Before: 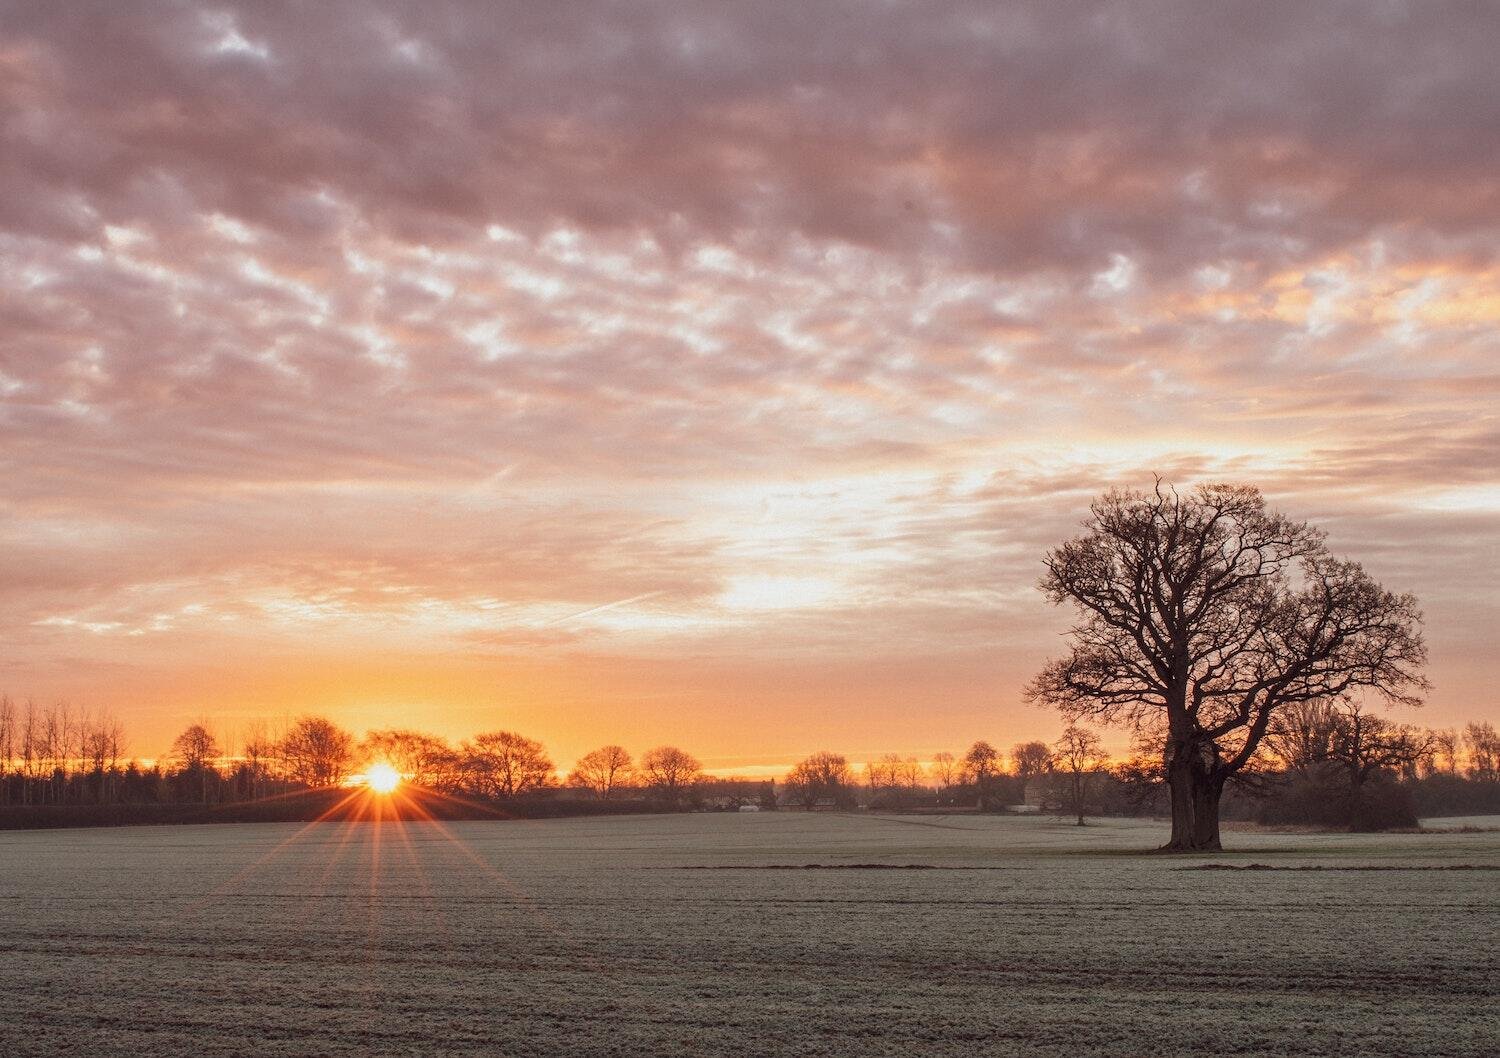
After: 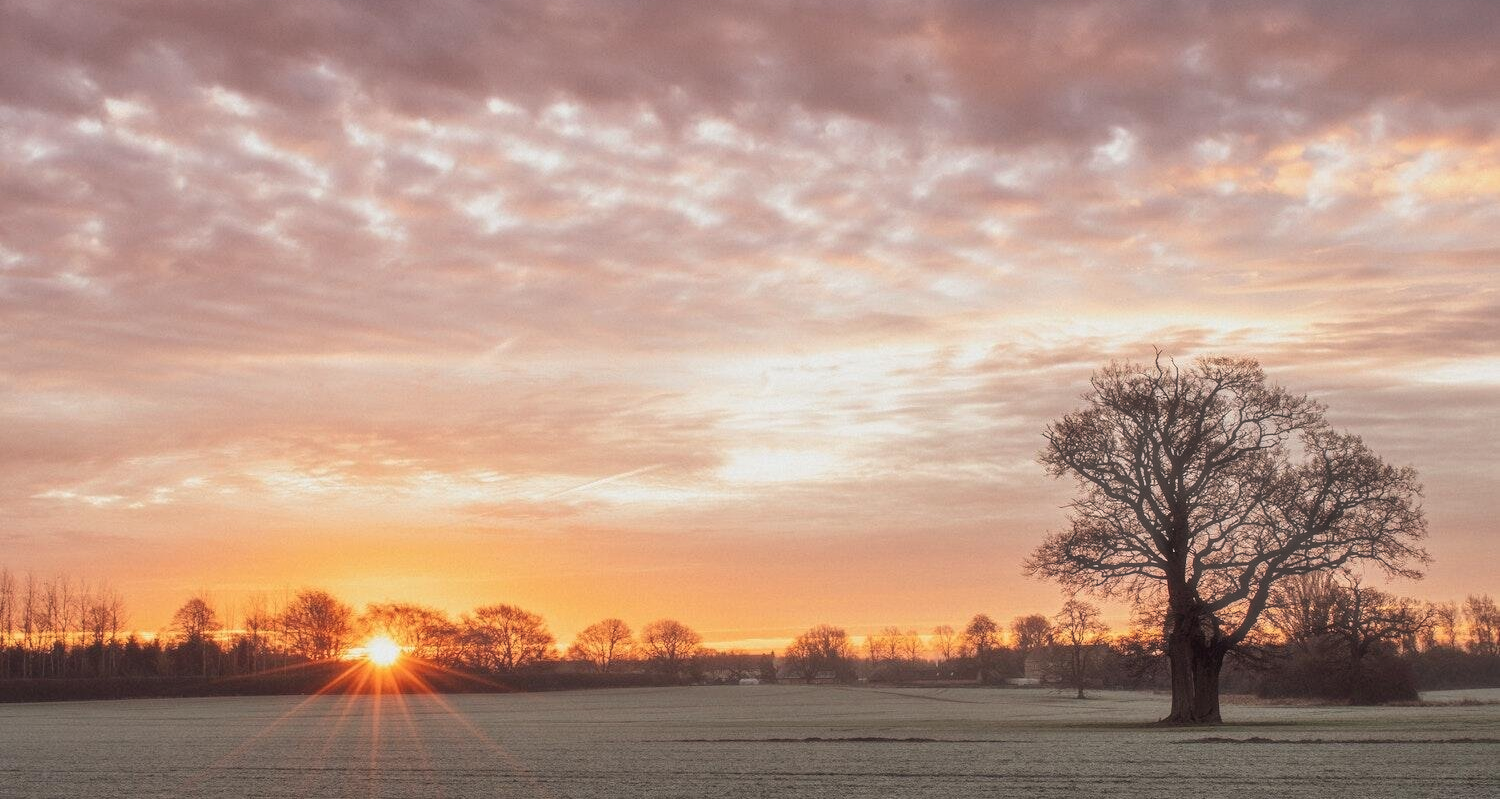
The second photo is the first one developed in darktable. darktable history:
crop and rotate: top 12.098%, bottom 12.364%
haze removal: strength -0.103, compatibility mode true, adaptive false
